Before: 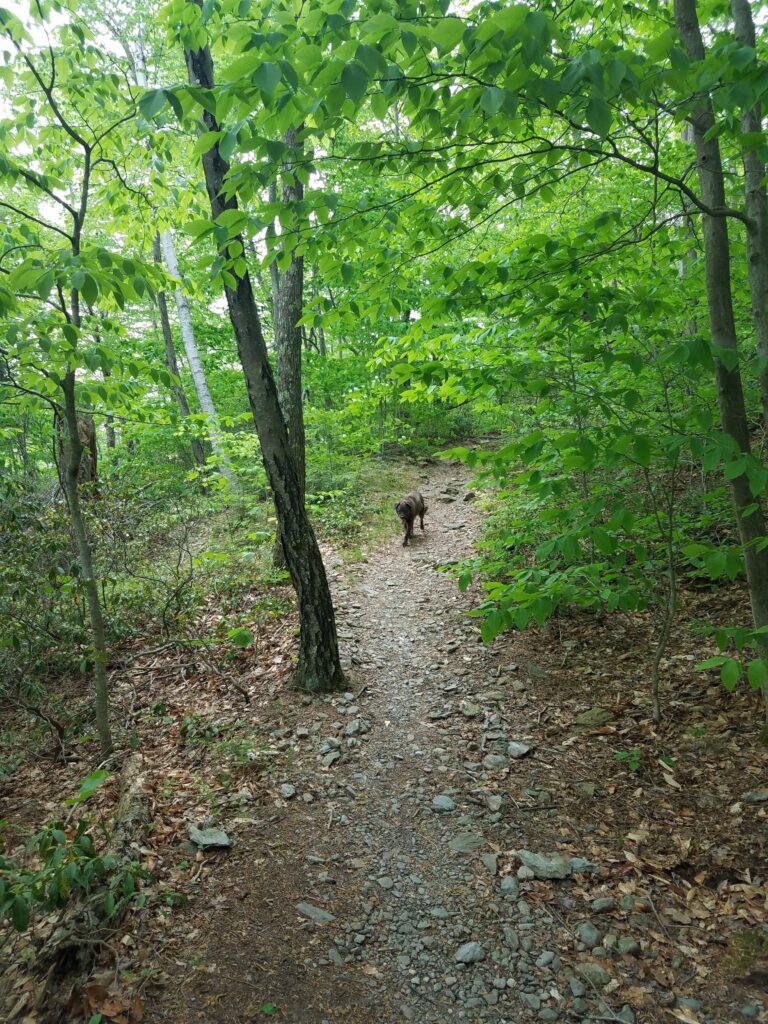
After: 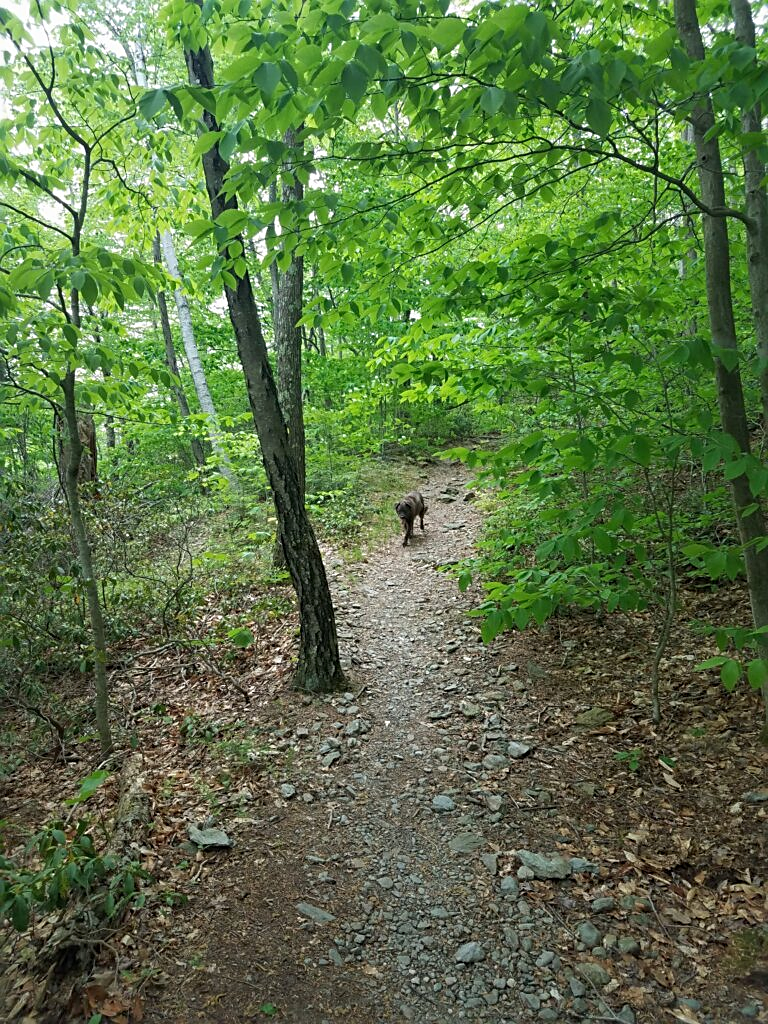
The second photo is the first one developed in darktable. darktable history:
sharpen: on, module defaults
exposure: exposure -0.01 EV
